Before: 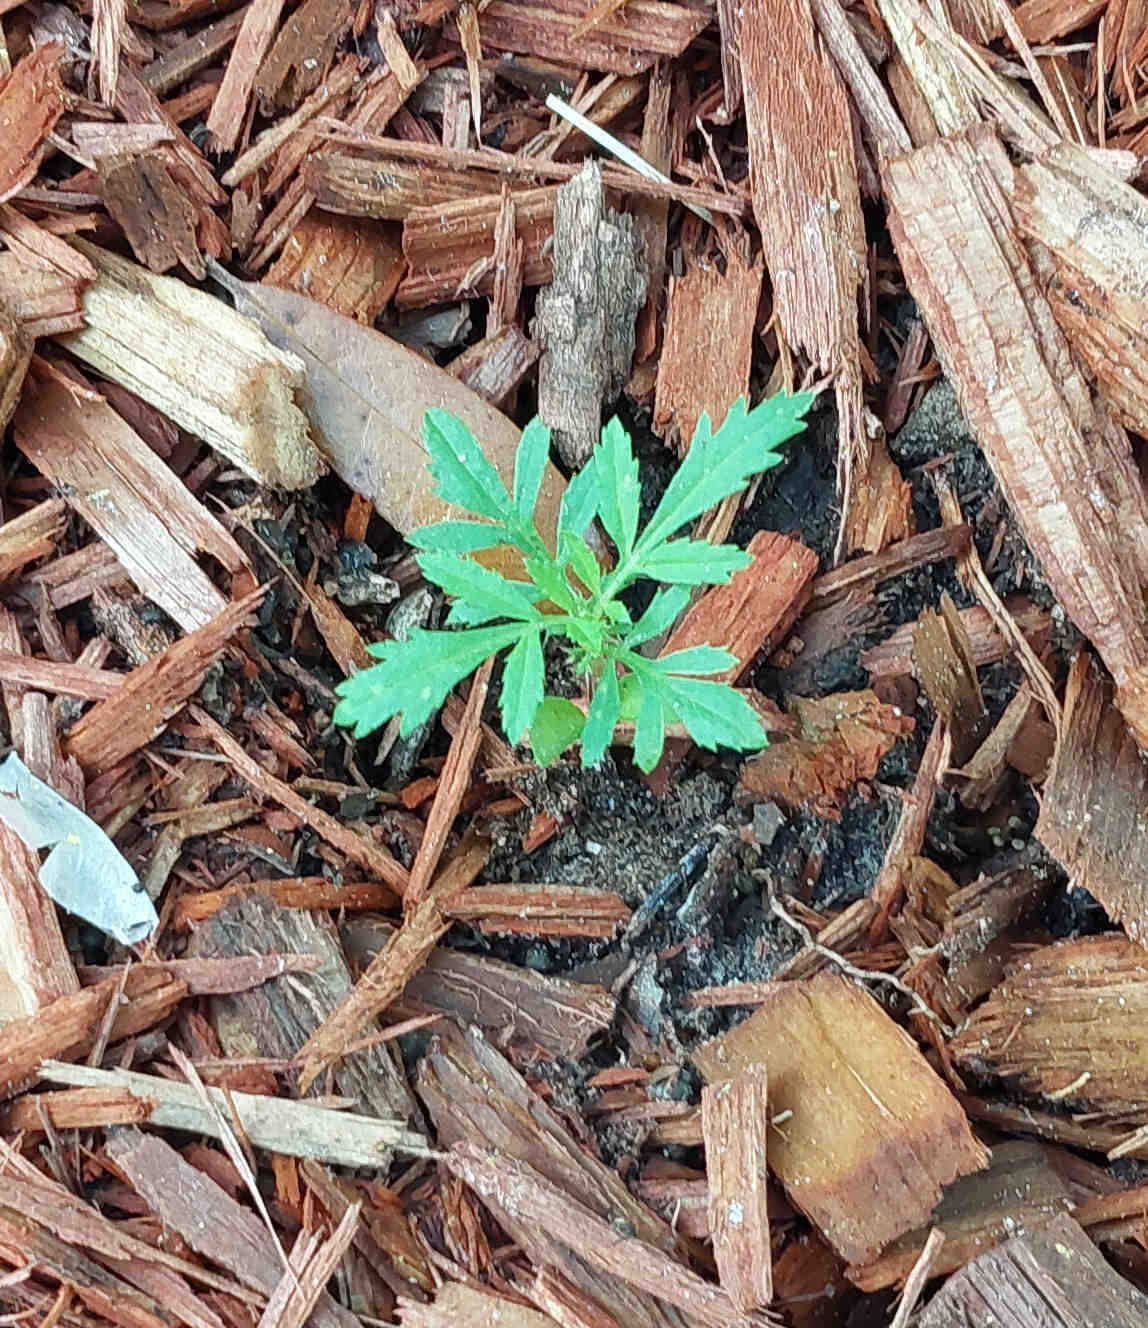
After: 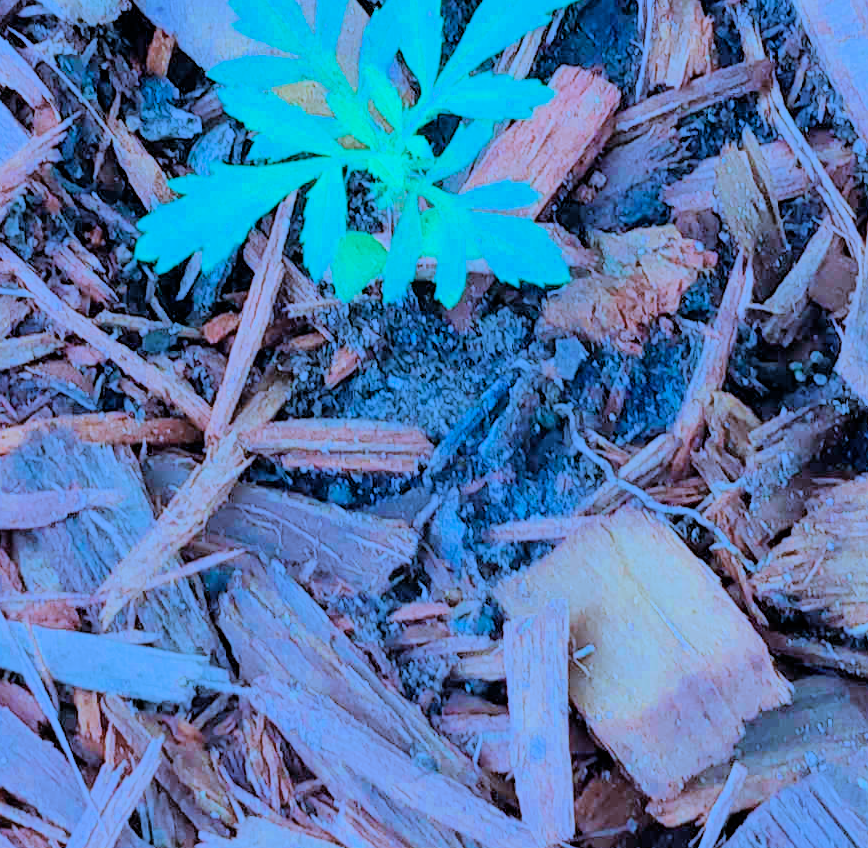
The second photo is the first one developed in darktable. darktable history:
color calibration: illuminant as shot in camera, x 0.462, y 0.419, temperature 2651.64 K
filmic rgb: black relative exposure -6.15 EV, white relative exposure 6.96 EV, hardness 2.23, color science v6 (2022)
exposure: exposure 0.781 EV, compensate highlight preservation false
crop and rotate: left 17.299%, top 35.115%, right 7.015%, bottom 1.024%
